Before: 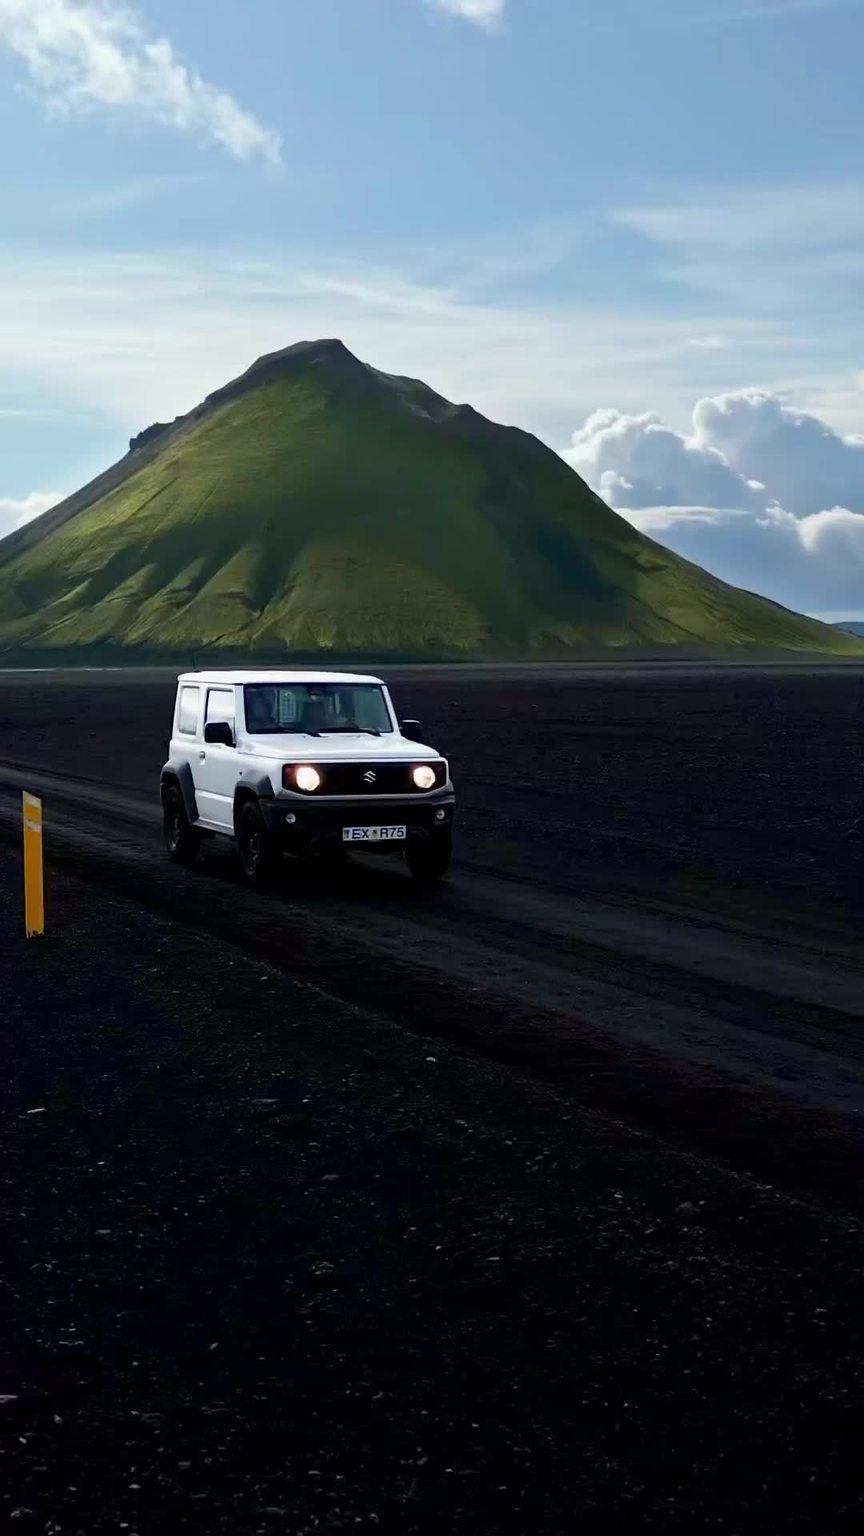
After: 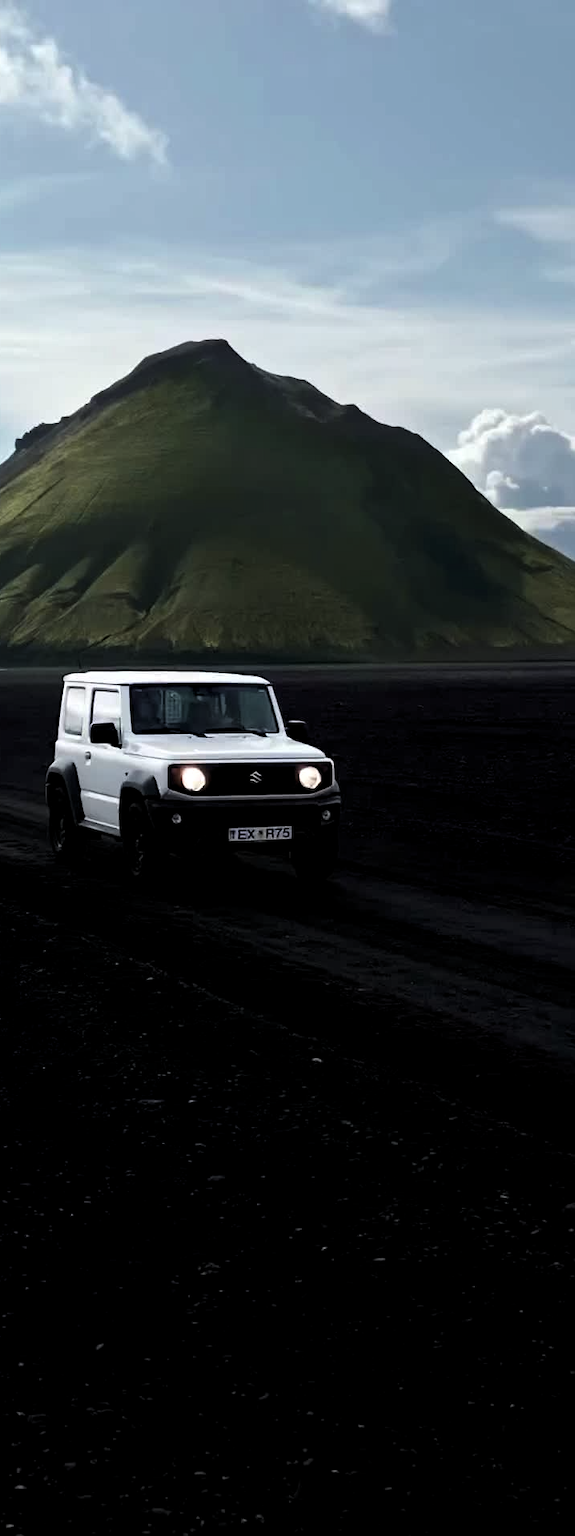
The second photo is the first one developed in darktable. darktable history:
crop and rotate: left 13.417%, right 19.946%
levels: levels [0.029, 0.545, 0.971]
color correction: highlights b* -0.045, saturation 0.793
